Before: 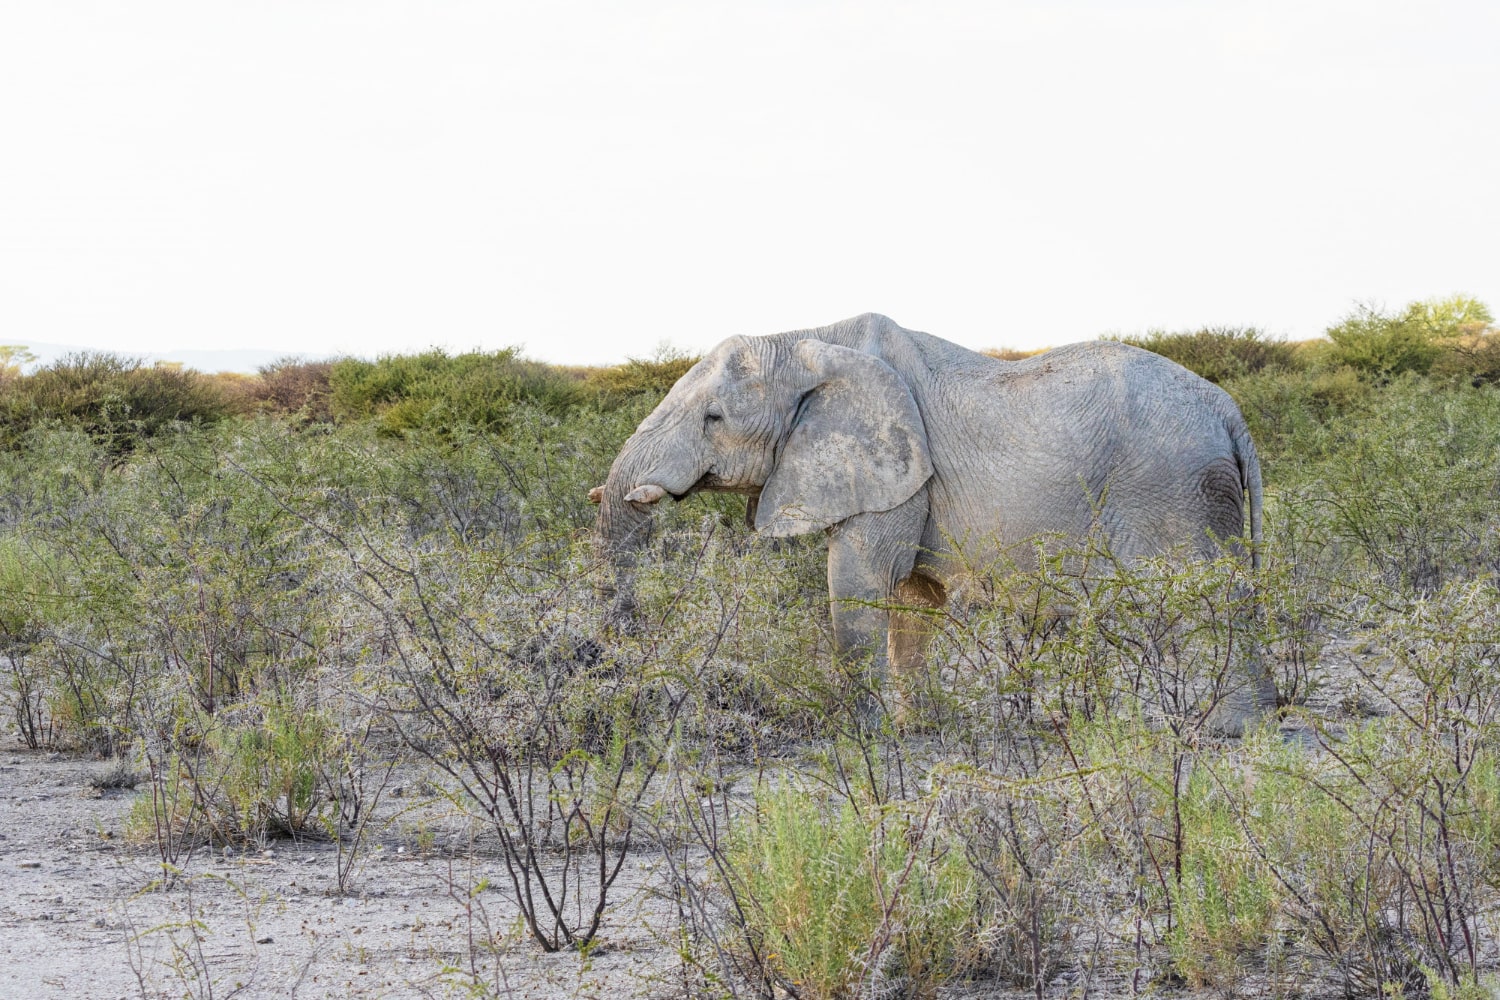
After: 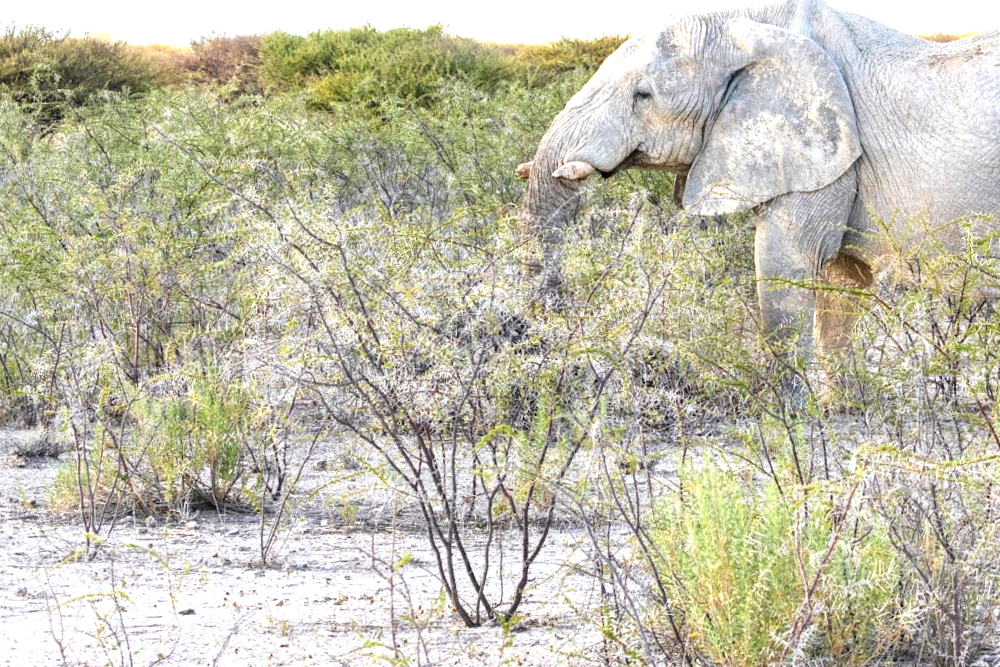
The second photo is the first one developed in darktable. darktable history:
exposure: exposure 1 EV, compensate highlight preservation false
tone equalizer: on, module defaults
crop and rotate: angle -0.82°, left 3.85%, top 31.828%, right 27.992%
